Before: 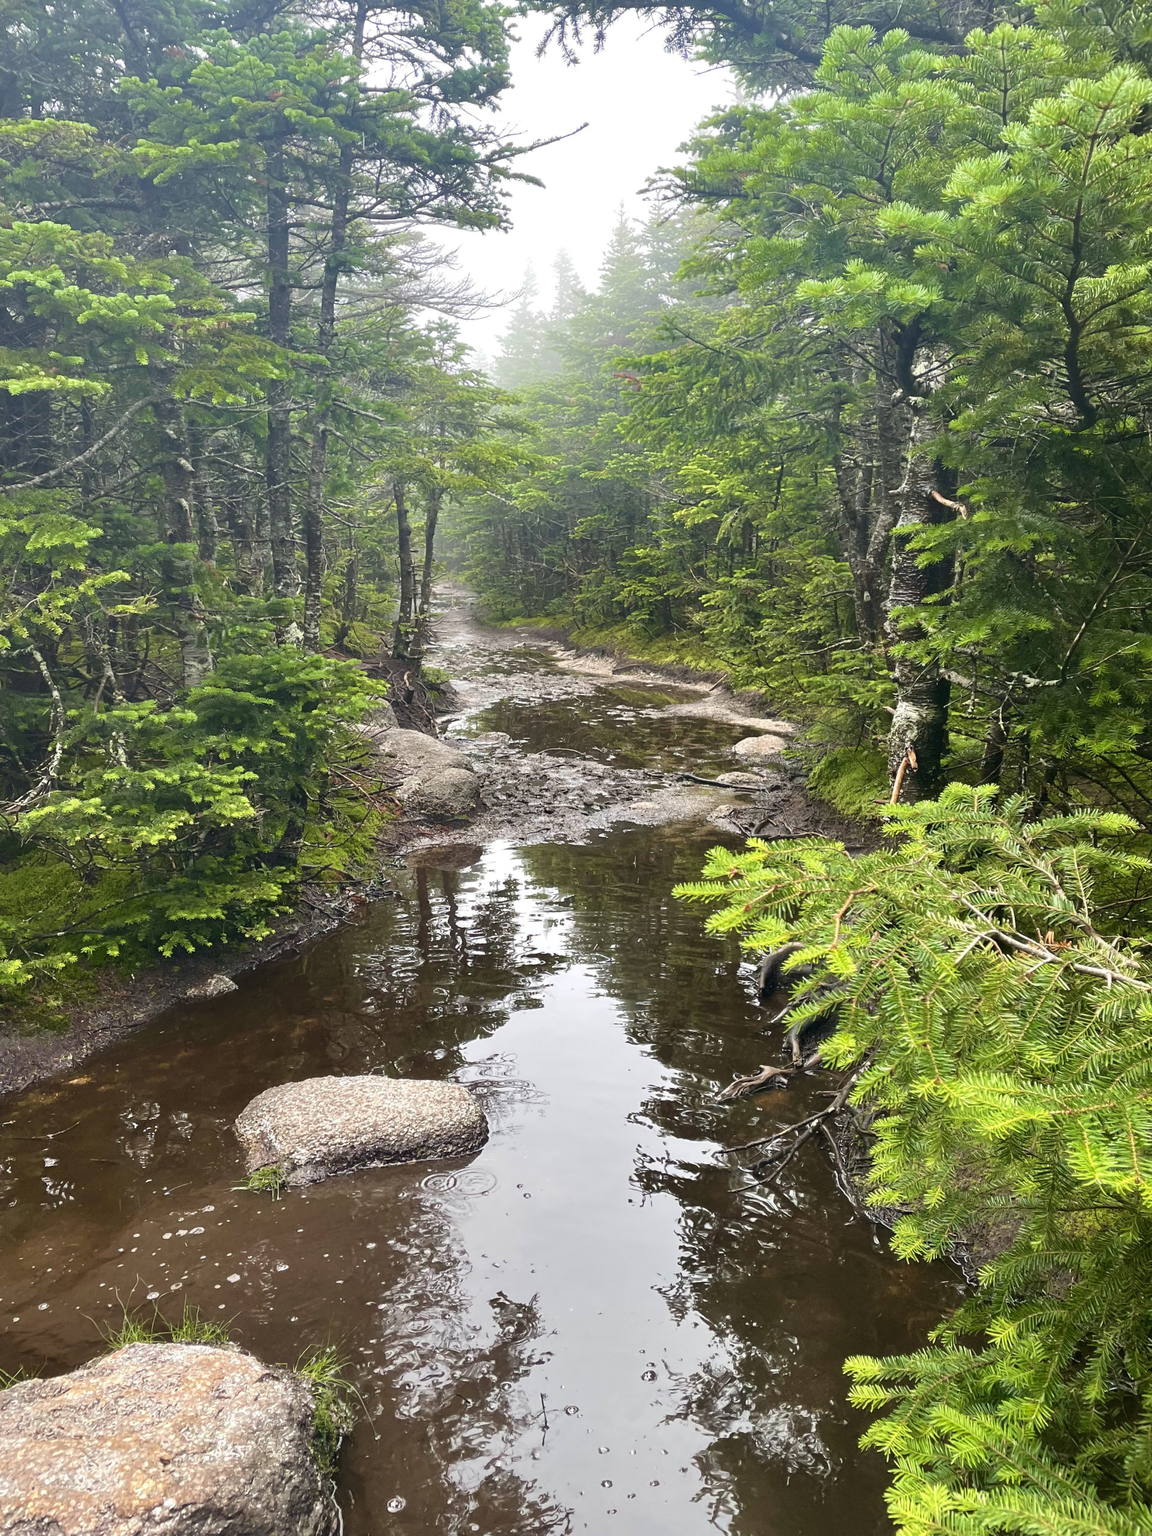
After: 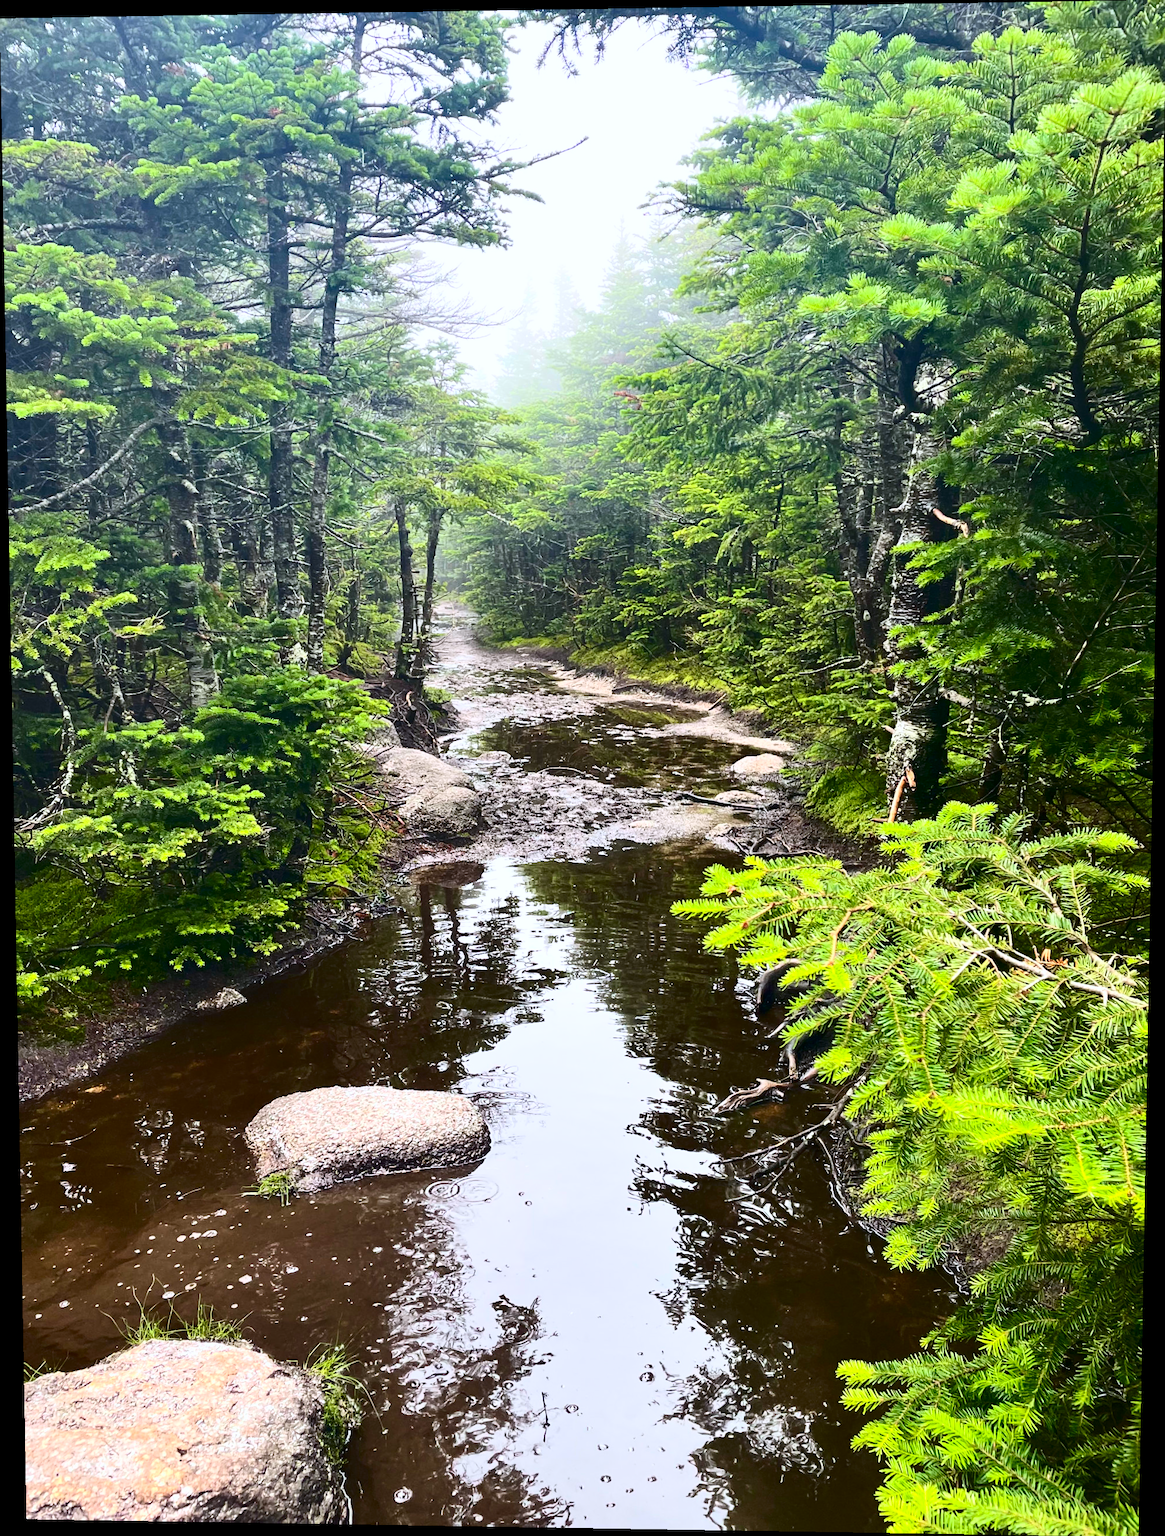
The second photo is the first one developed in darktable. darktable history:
contrast brightness saturation: contrast 0.4, brightness 0.05, saturation 0.25
rotate and perspective: lens shift (vertical) 0.048, lens shift (horizontal) -0.024, automatic cropping off
white balance: red 0.984, blue 1.059
